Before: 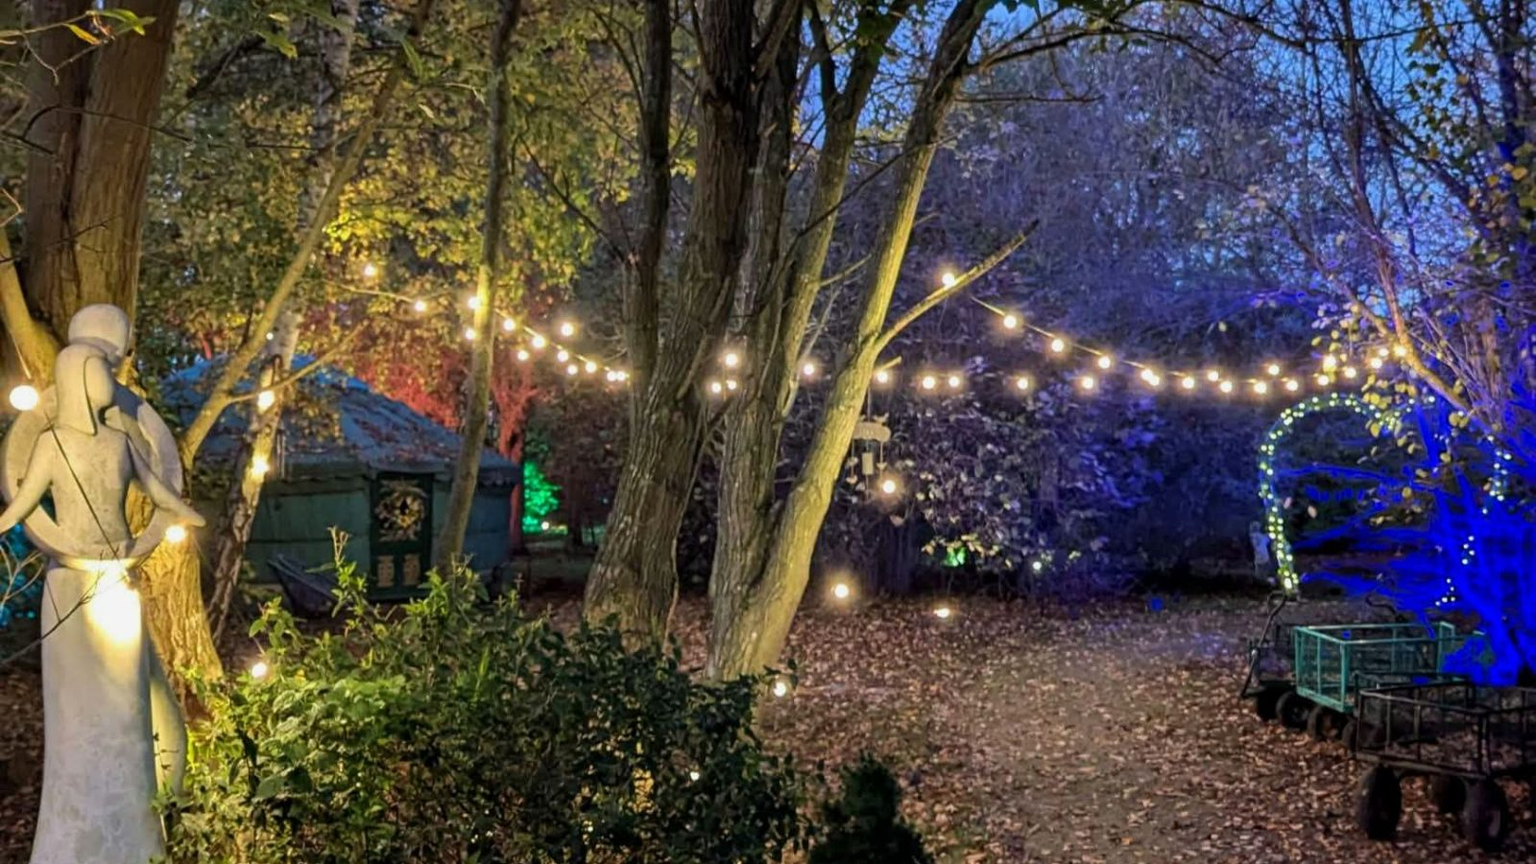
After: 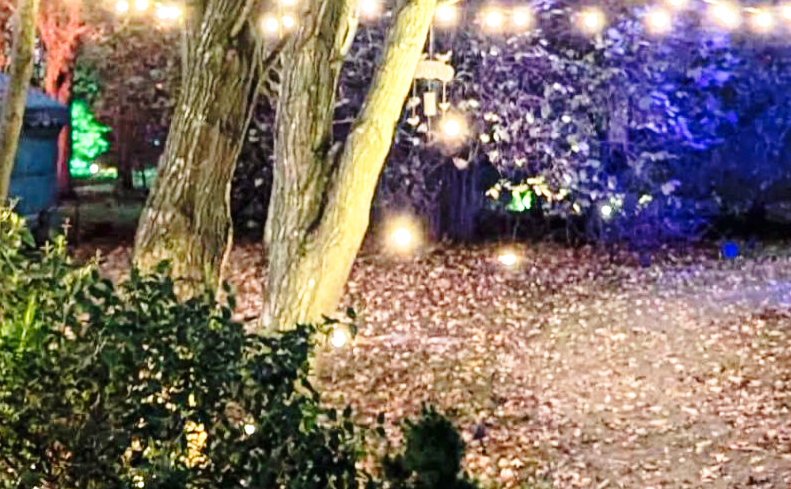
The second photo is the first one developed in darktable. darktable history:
crop: left 29.677%, top 42.141%, right 20.848%, bottom 3.464%
exposure: black level correction 0, exposure 1 EV, compensate highlight preservation false
base curve: curves: ch0 [(0, 0) (0.028, 0.03) (0.121, 0.232) (0.46, 0.748) (0.859, 0.968) (1, 1)], preserve colors none
